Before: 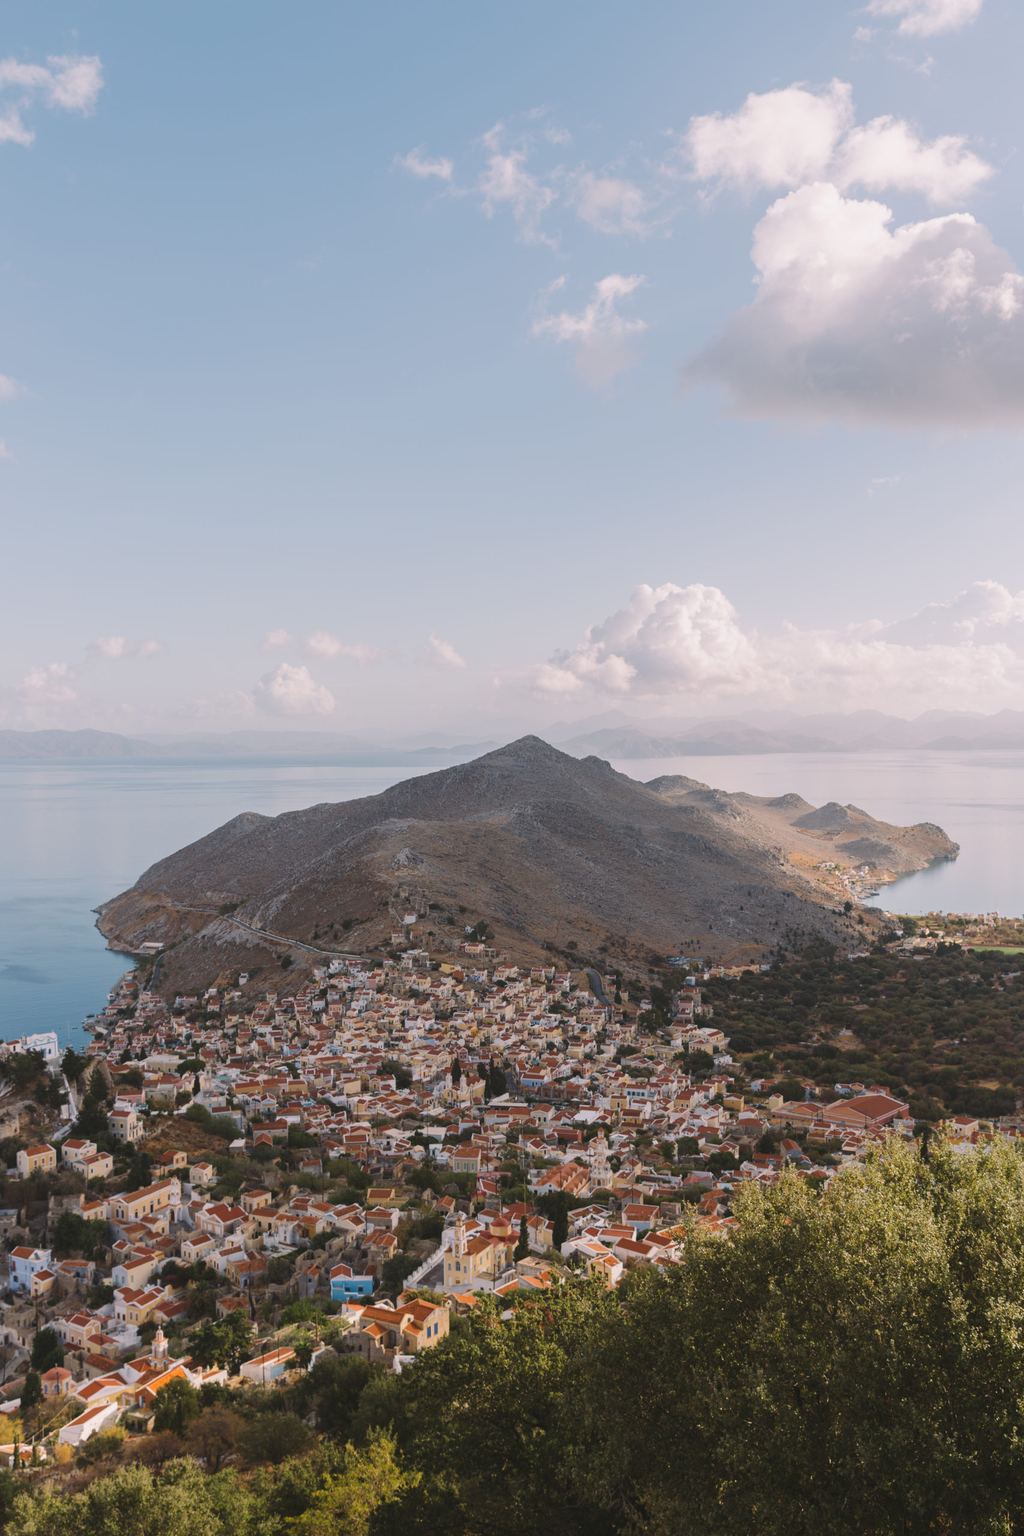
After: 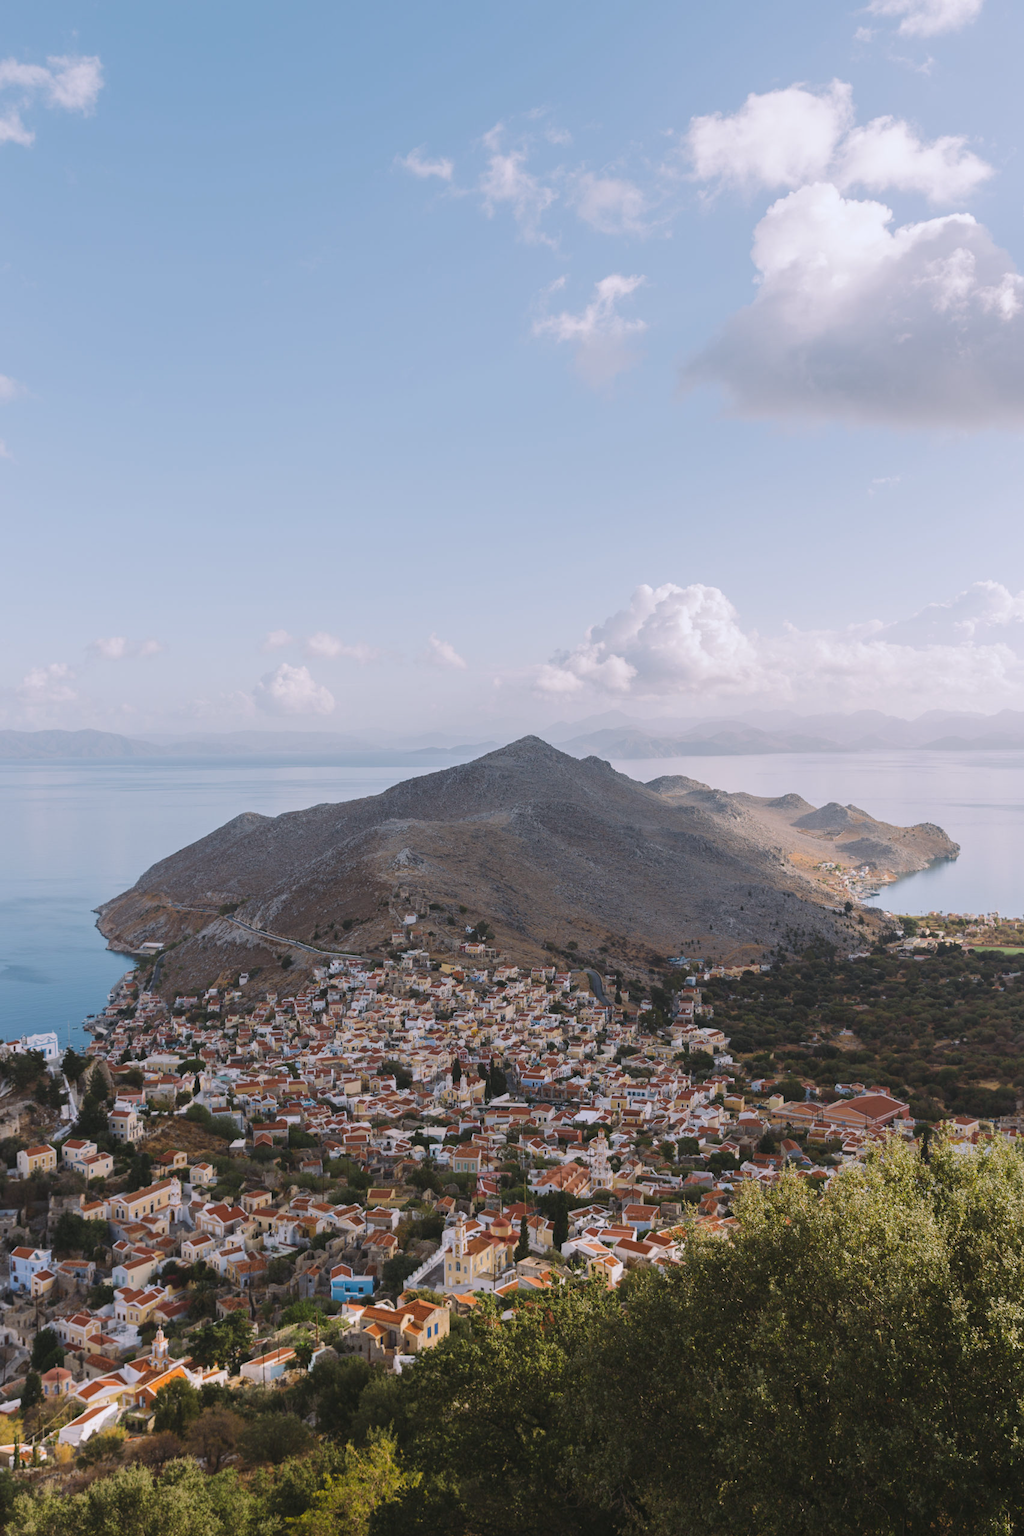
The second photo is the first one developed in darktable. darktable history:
exposure: black level correction 0.001, compensate highlight preservation false
white balance: red 0.967, blue 1.049
